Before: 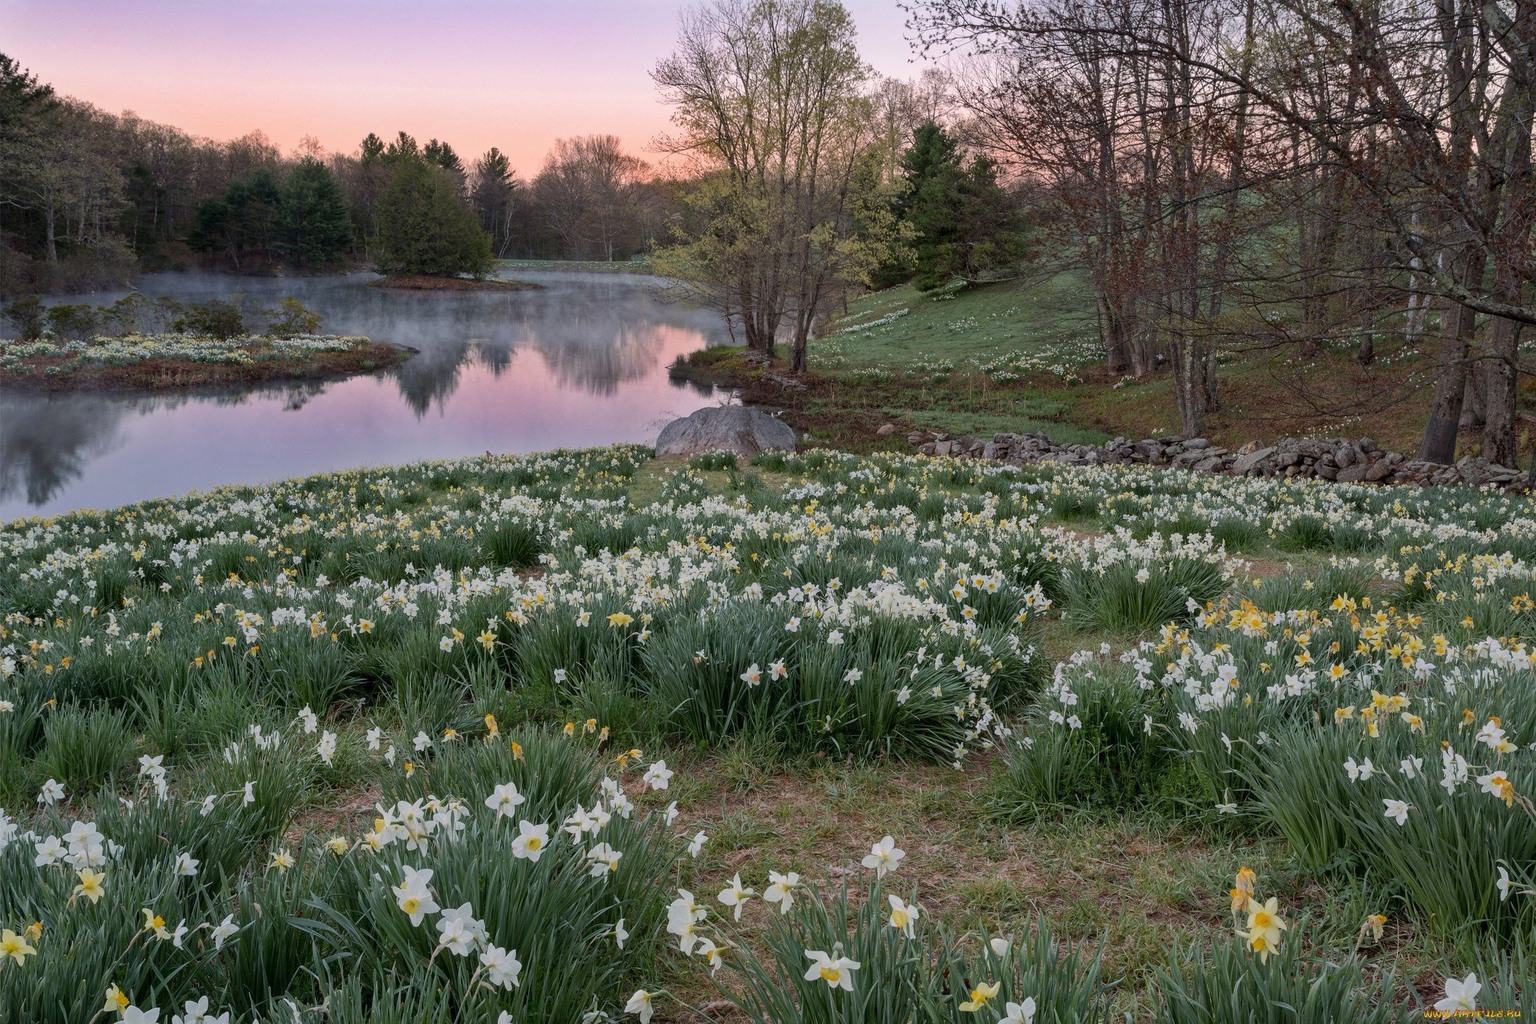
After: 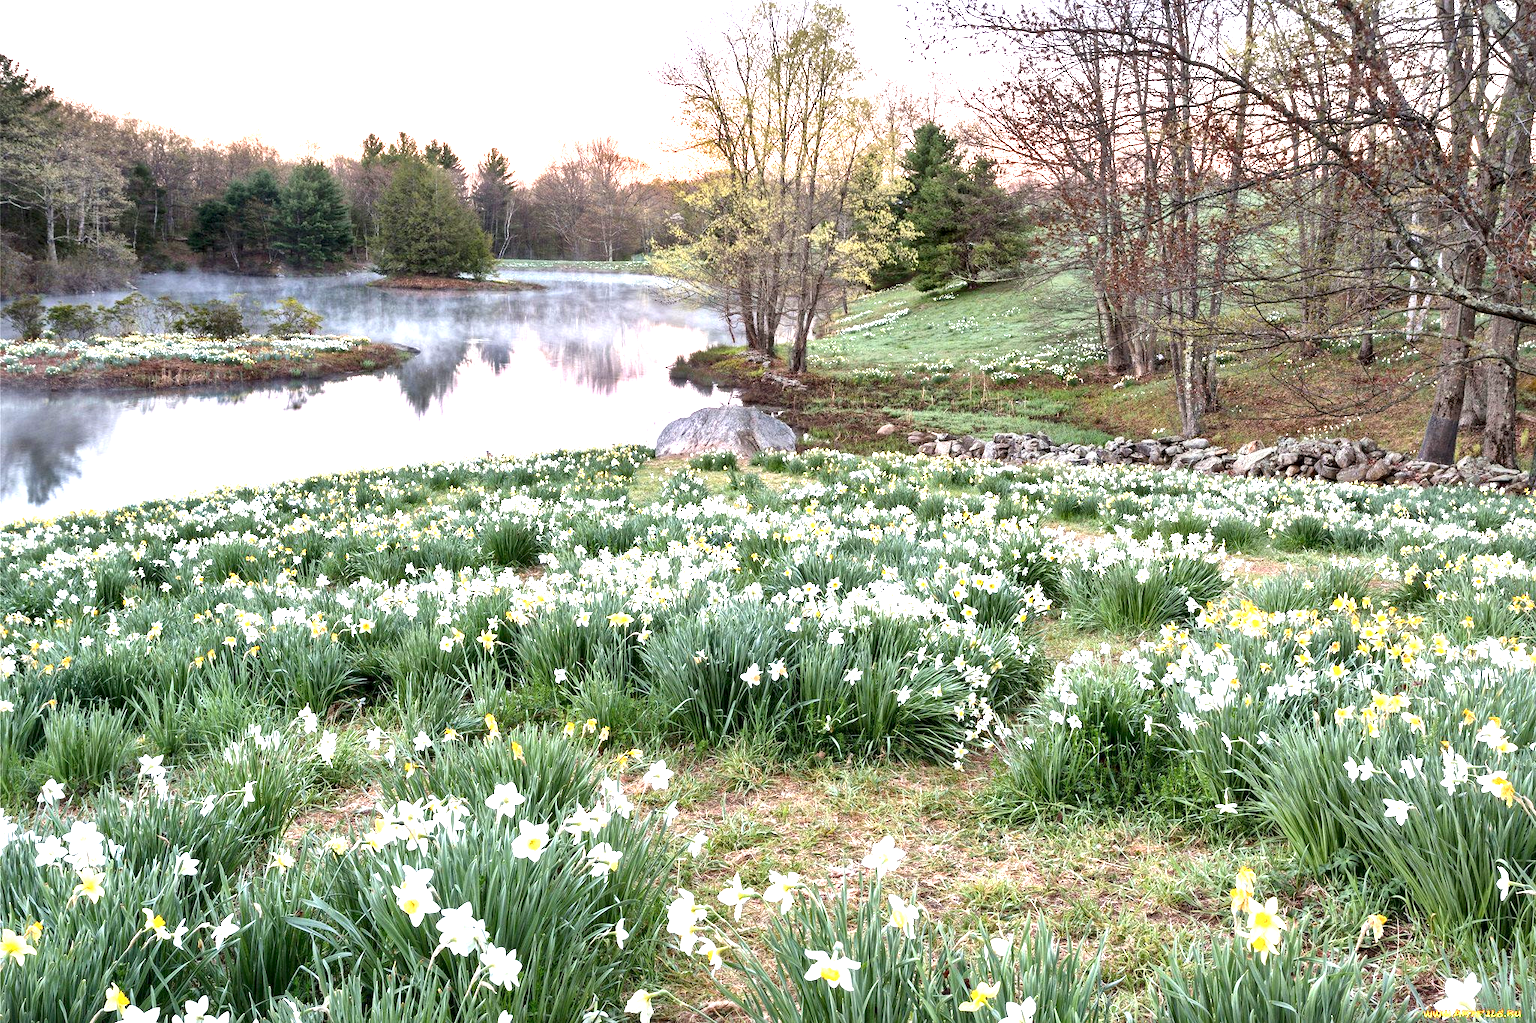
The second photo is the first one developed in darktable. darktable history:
exposure: exposure 2.001 EV, compensate highlight preservation false
local contrast: mode bilateral grid, contrast 25, coarseness 60, detail 152%, midtone range 0.2
